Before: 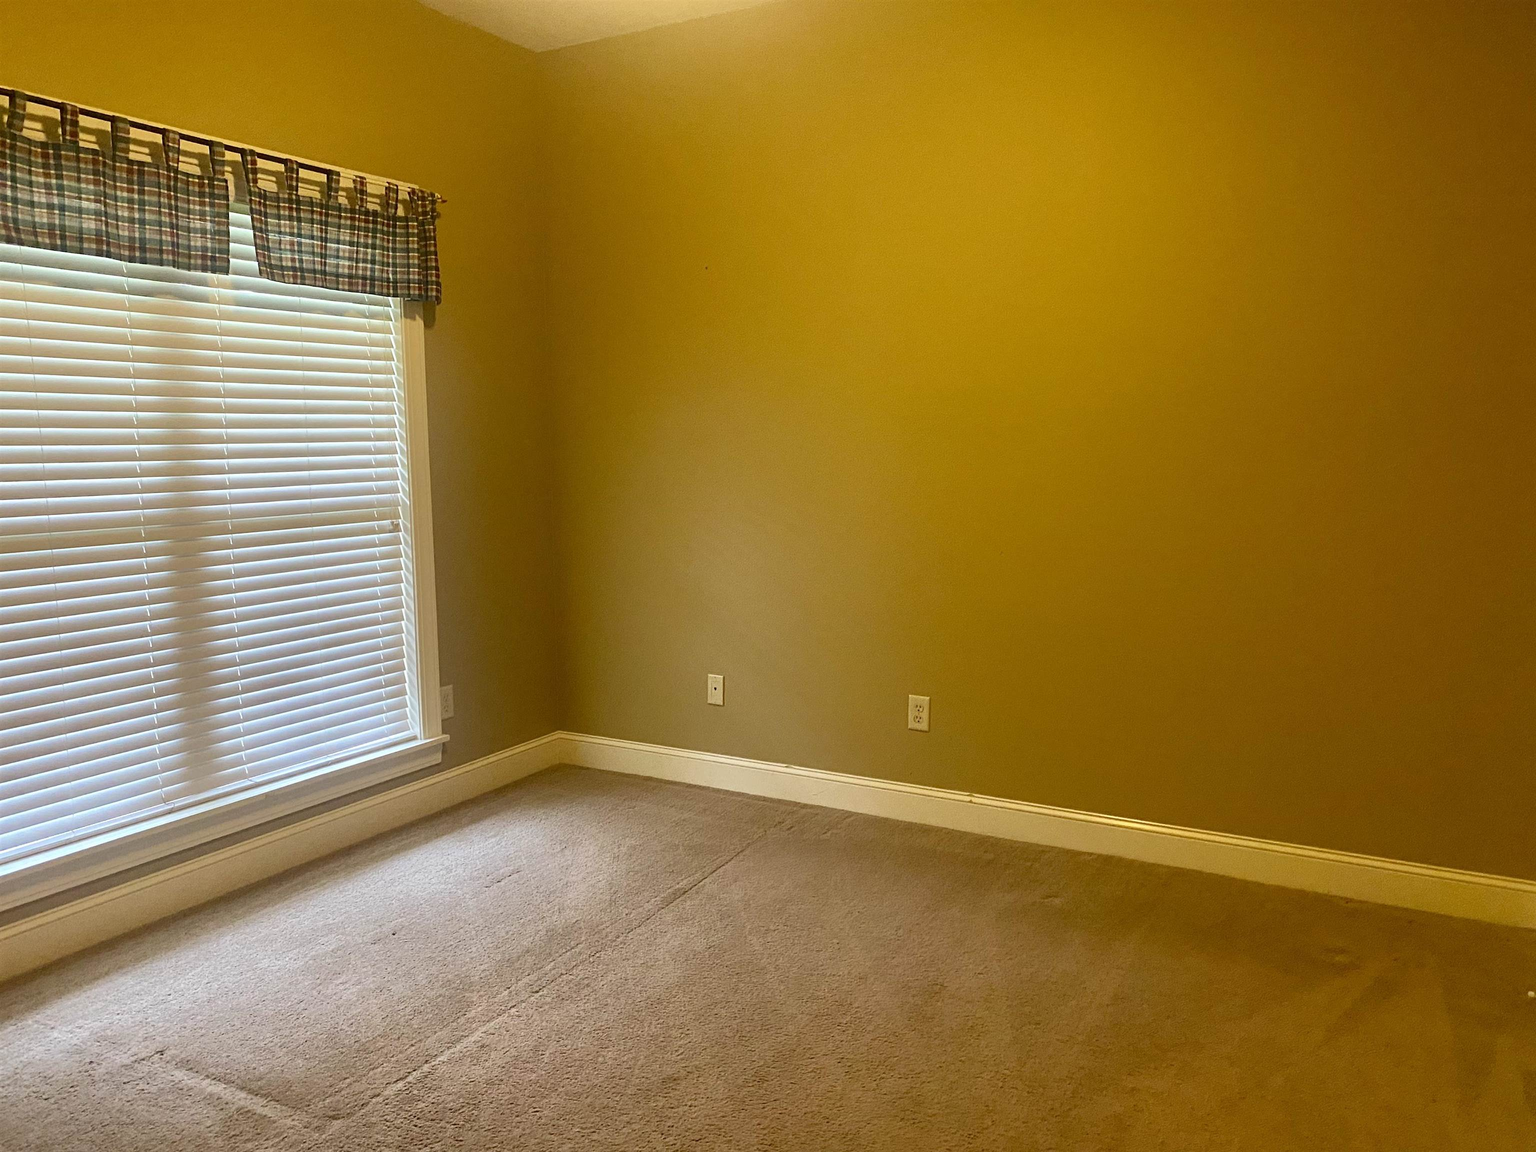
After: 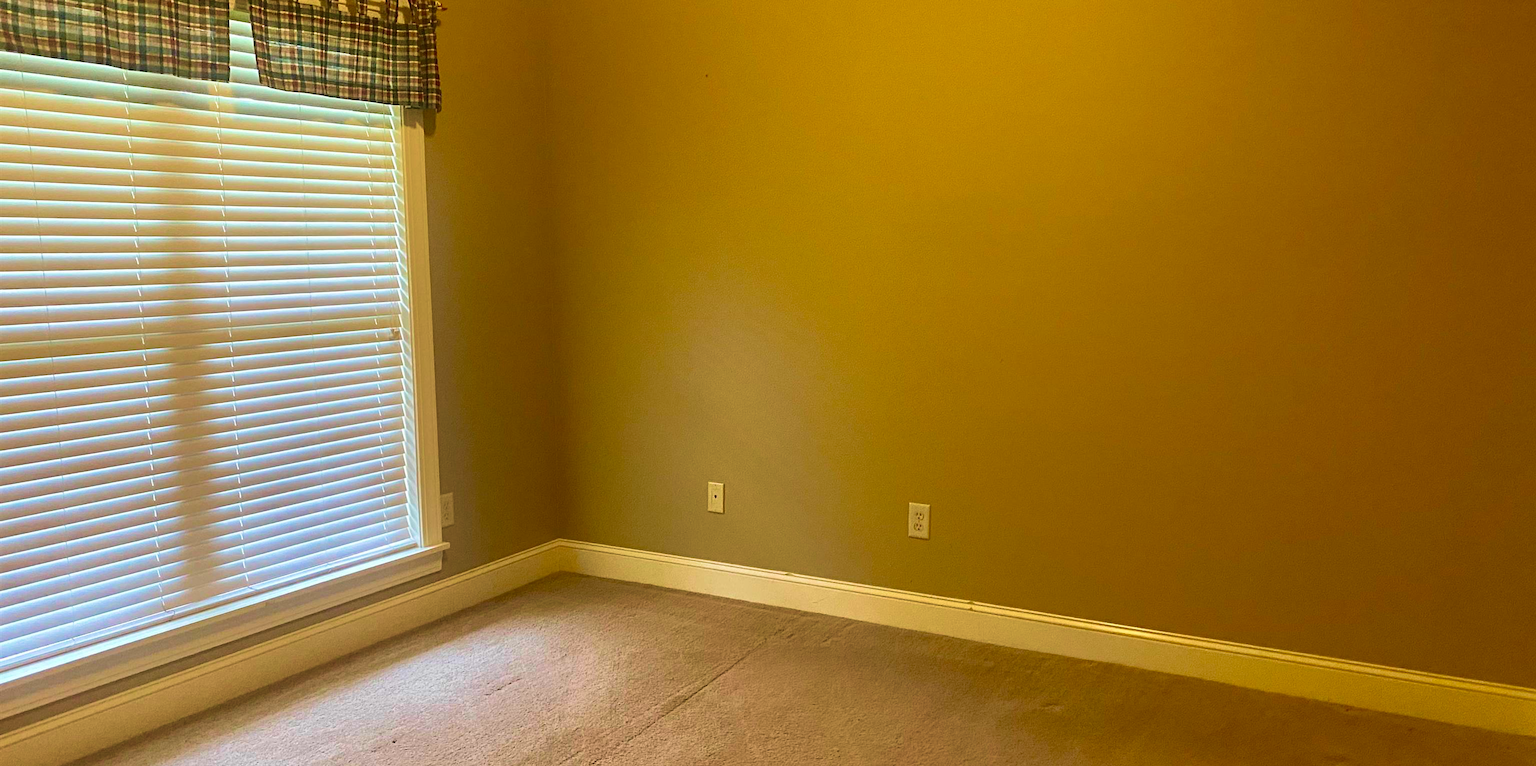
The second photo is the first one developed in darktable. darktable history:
velvia: strength 67.69%, mid-tones bias 0.964
crop: top 16.732%, bottom 16.763%
